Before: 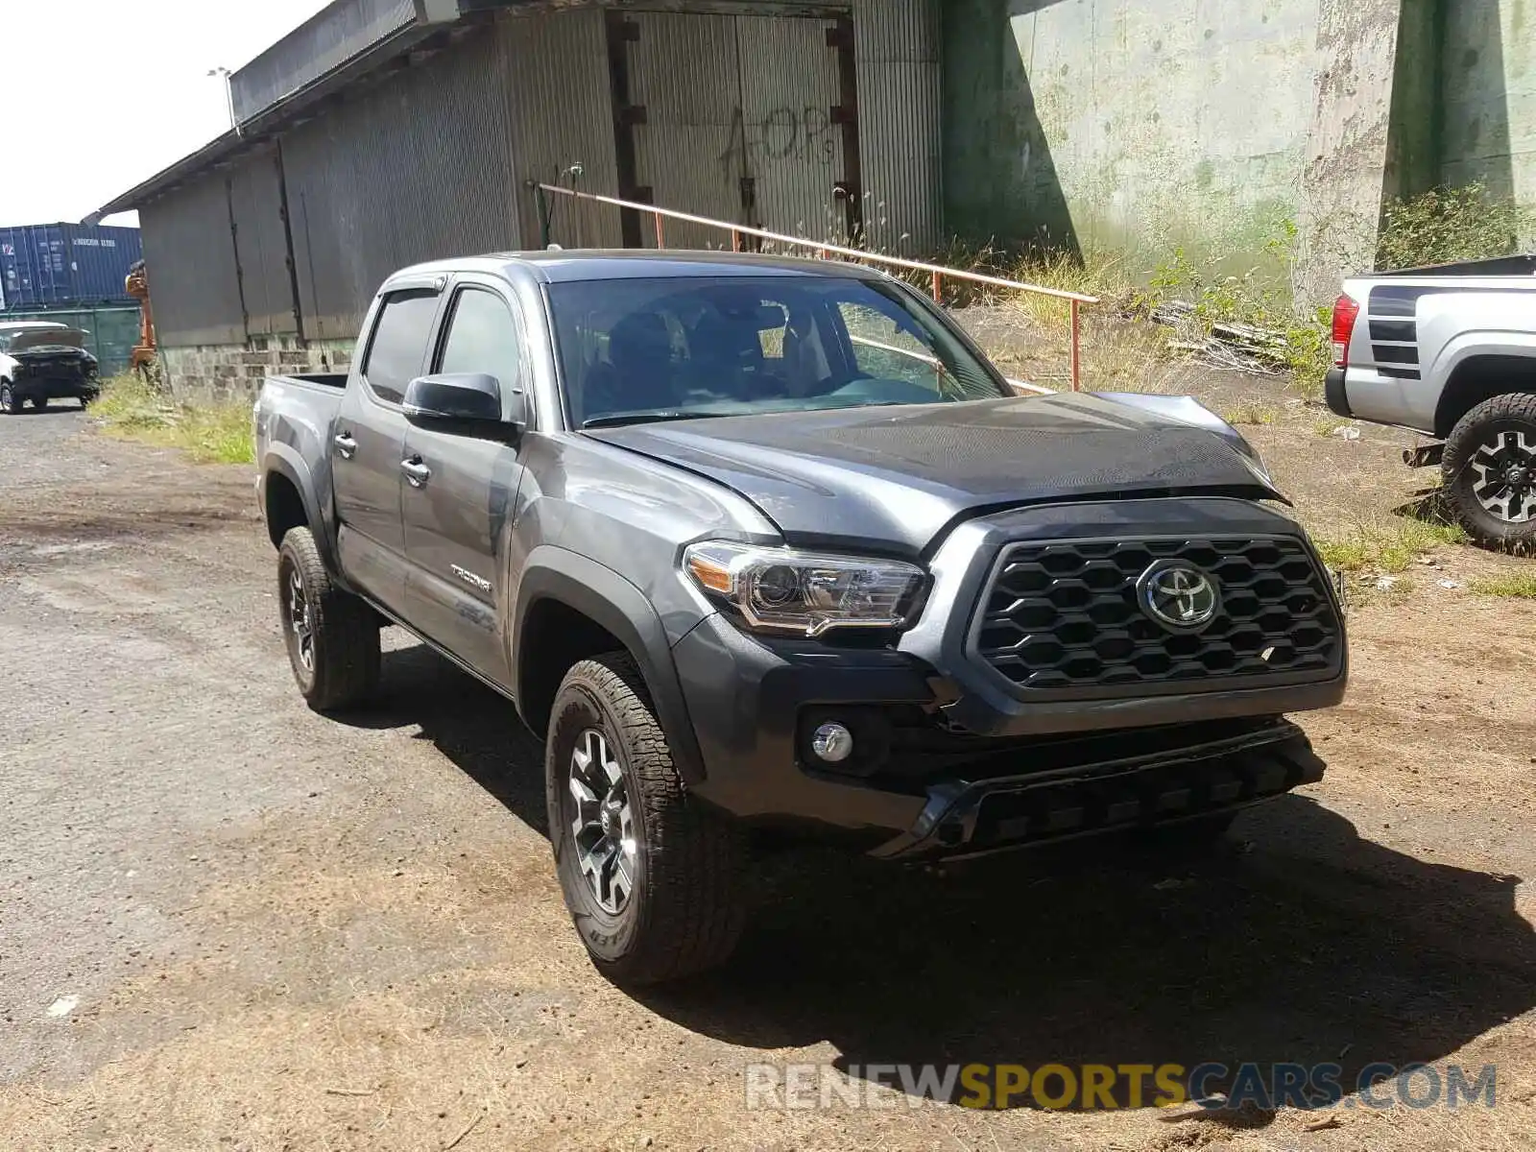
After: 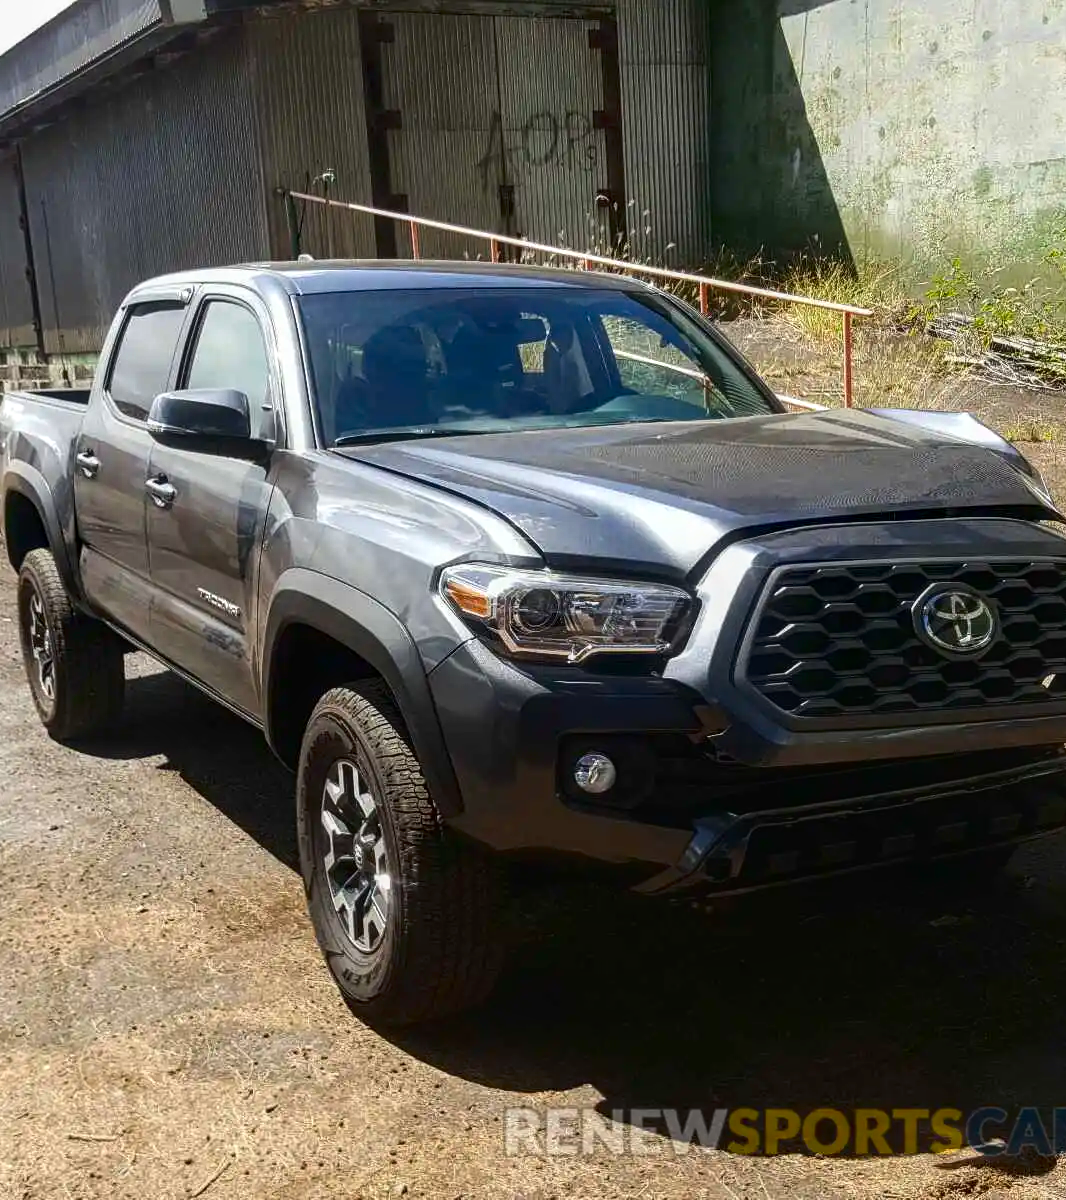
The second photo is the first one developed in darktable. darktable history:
contrast brightness saturation: contrast 0.123, brightness -0.116, saturation 0.204
crop: left 17.002%, right 16.345%
contrast equalizer: octaves 7, y [[0.5, 0.5, 0.472, 0.5, 0.5, 0.5], [0.5 ×6], [0.5 ×6], [0 ×6], [0 ×6]]
local contrast: on, module defaults
